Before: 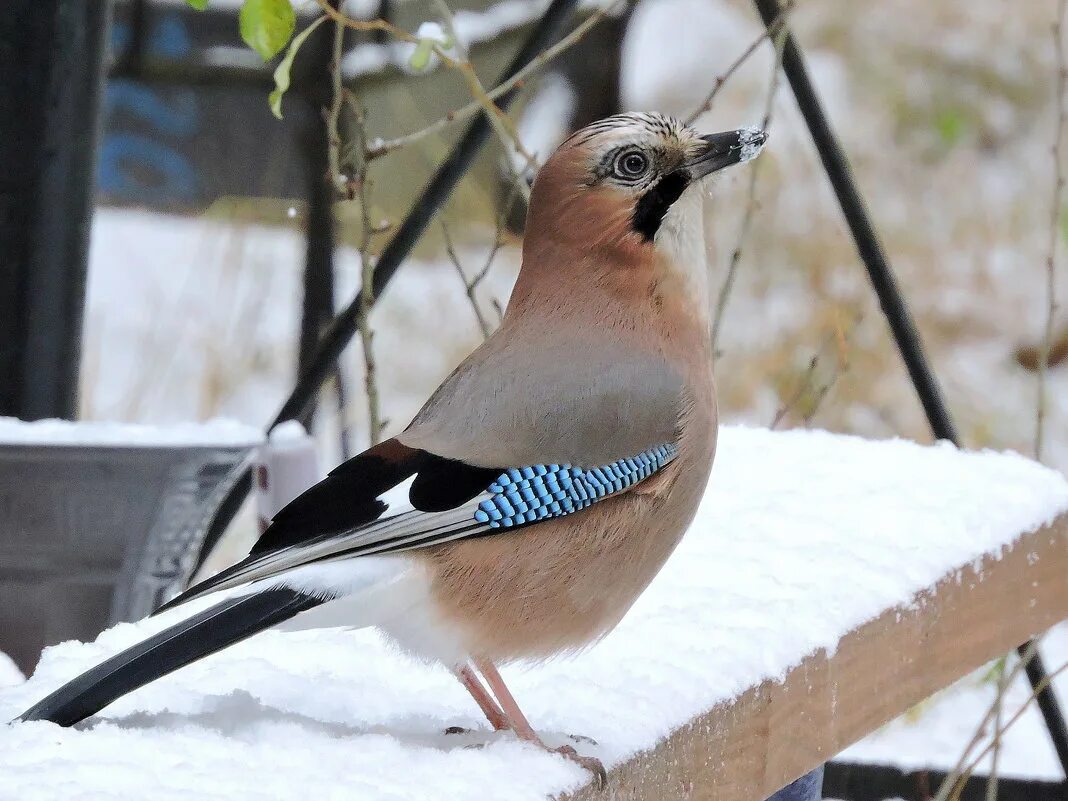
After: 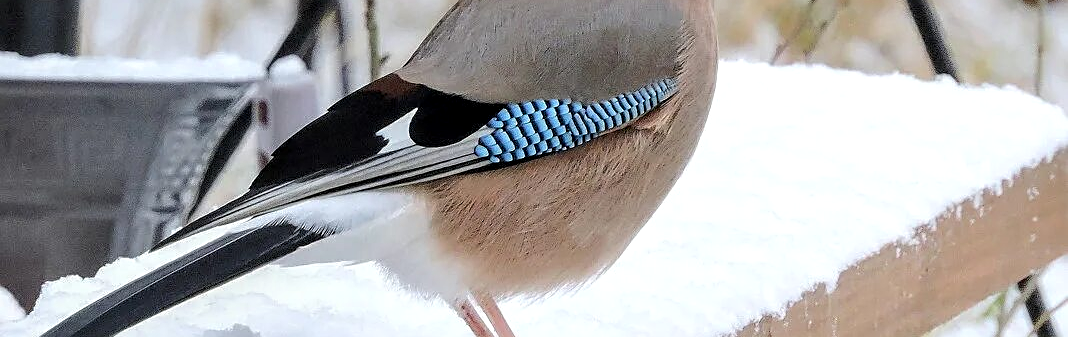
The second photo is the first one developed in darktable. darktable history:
shadows and highlights: shadows -23.12, highlights 45.59, soften with gaussian
sharpen: on, module defaults
local contrast: highlights 43%, shadows 62%, detail 136%, midtone range 0.51
crop: top 45.595%, bottom 12.271%
